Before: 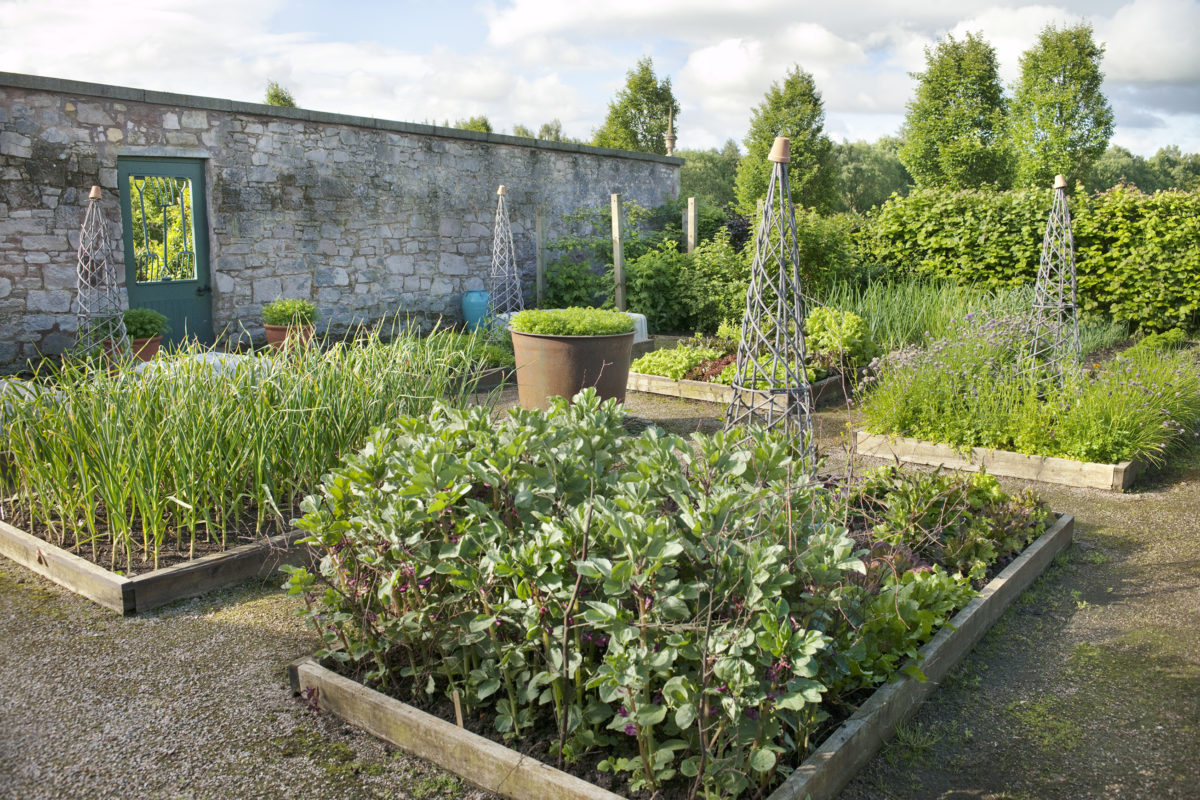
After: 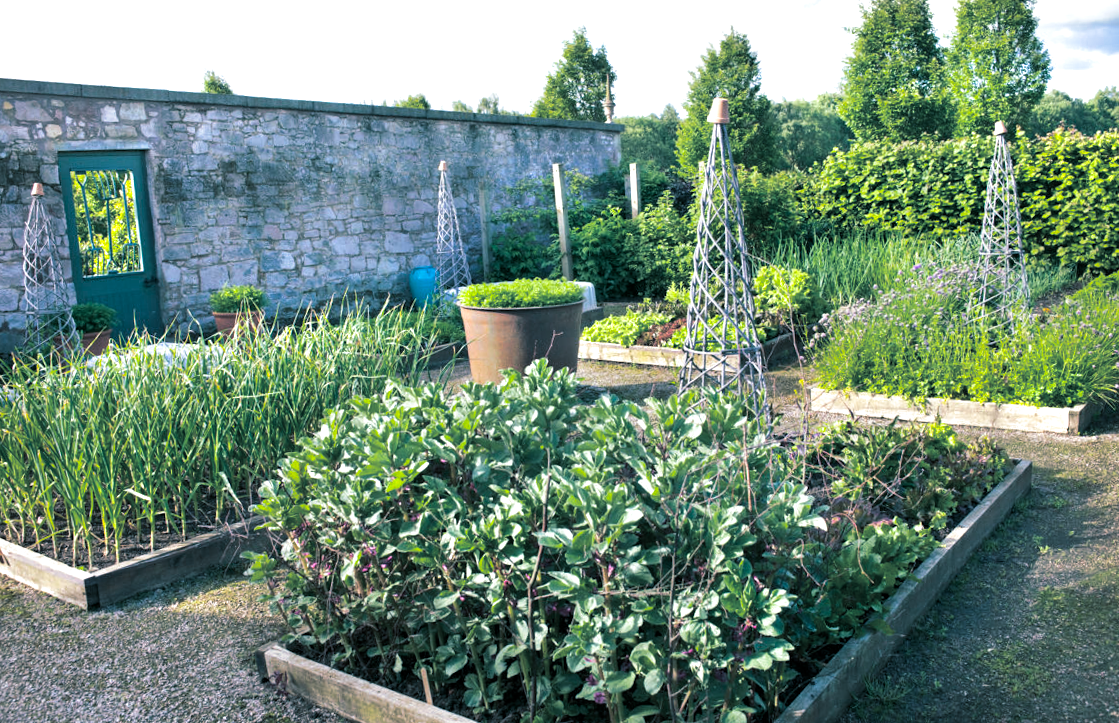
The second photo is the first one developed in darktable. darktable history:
crop and rotate: left 2.536%, right 1.107%, bottom 2.246%
split-toning: shadows › hue 205.2°, shadows › saturation 0.43, highlights › hue 54°, highlights › saturation 0.54
white balance: red 0.967, blue 1.119, emerald 0.756
color balance rgb: perceptual saturation grading › mid-tones 6.33%, perceptual saturation grading › shadows 72.44%, perceptual brilliance grading › highlights 11.59%, contrast 5.05%
exposure: compensate highlight preservation false
rotate and perspective: rotation -3°, crop left 0.031, crop right 0.968, crop top 0.07, crop bottom 0.93
